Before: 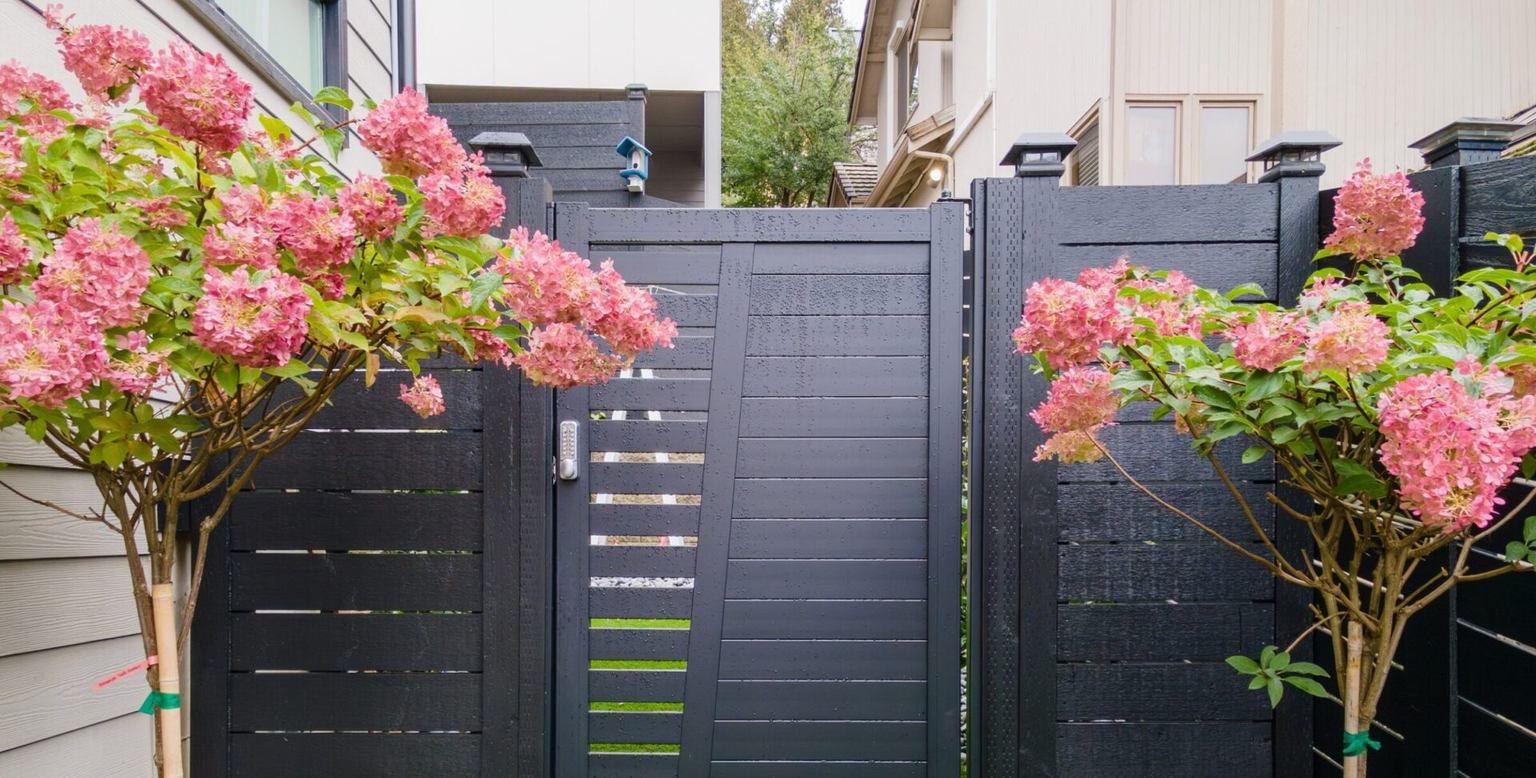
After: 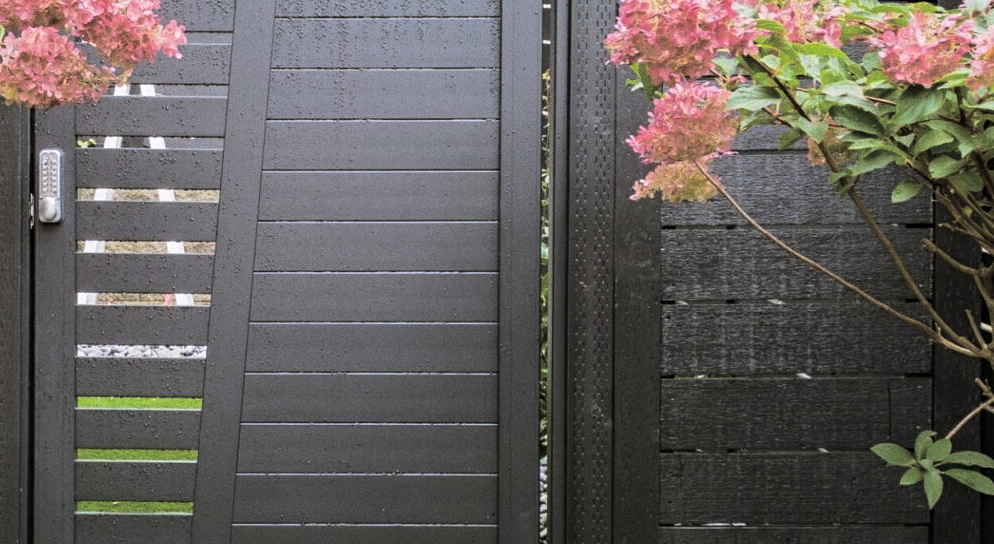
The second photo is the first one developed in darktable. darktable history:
split-toning: shadows › hue 46.8°, shadows › saturation 0.17, highlights › hue 316.8°, highlights › saturation 0.27, balance -51.82
white balance: red 0.978, blue 0.999
contrast equalizer: y [[0.5, 0.504, 0.515, 0.527, 0.535, 0.534], [0.5 ×6], [0.491, 0.387, 0.179, 0.068, 0.068, 0.068], [0 ×5, 0.023], [0 ×6]]
grain: coarseness 0.09 ISO
crop: left 34.479%, top 38.822%, right 13.718%, bottom 5.172%
